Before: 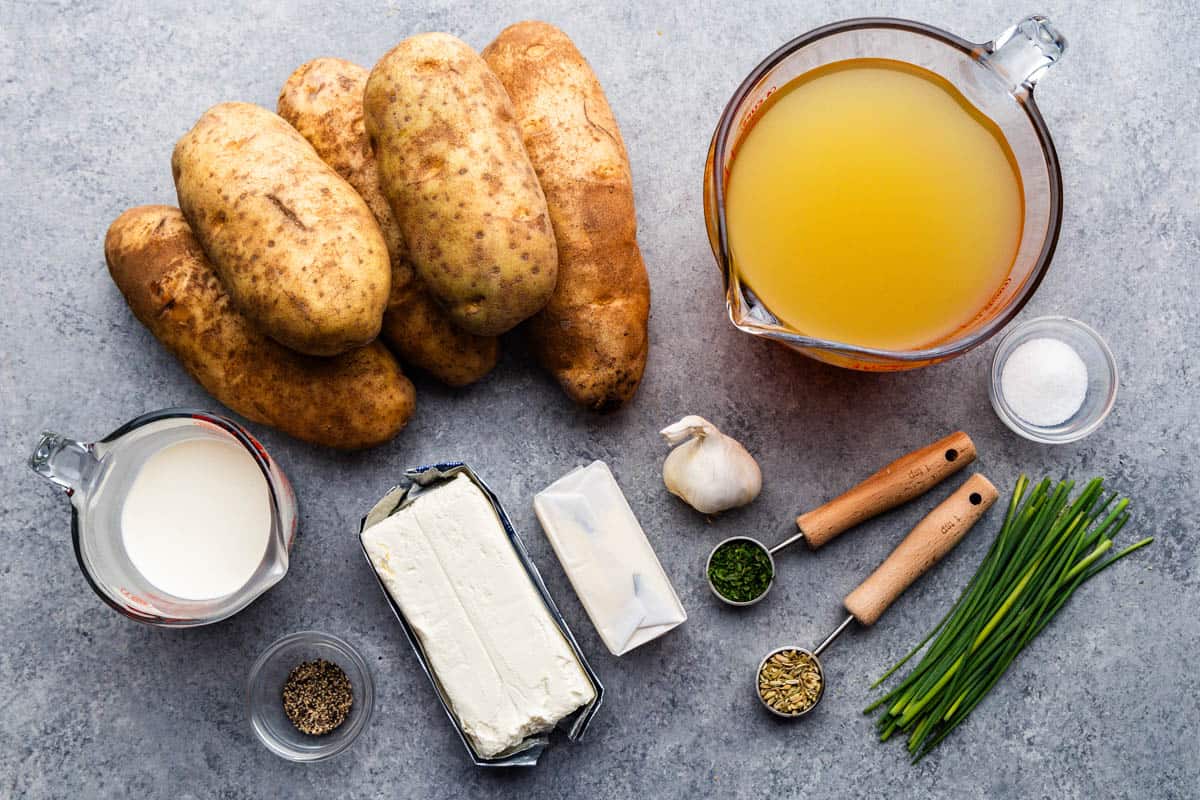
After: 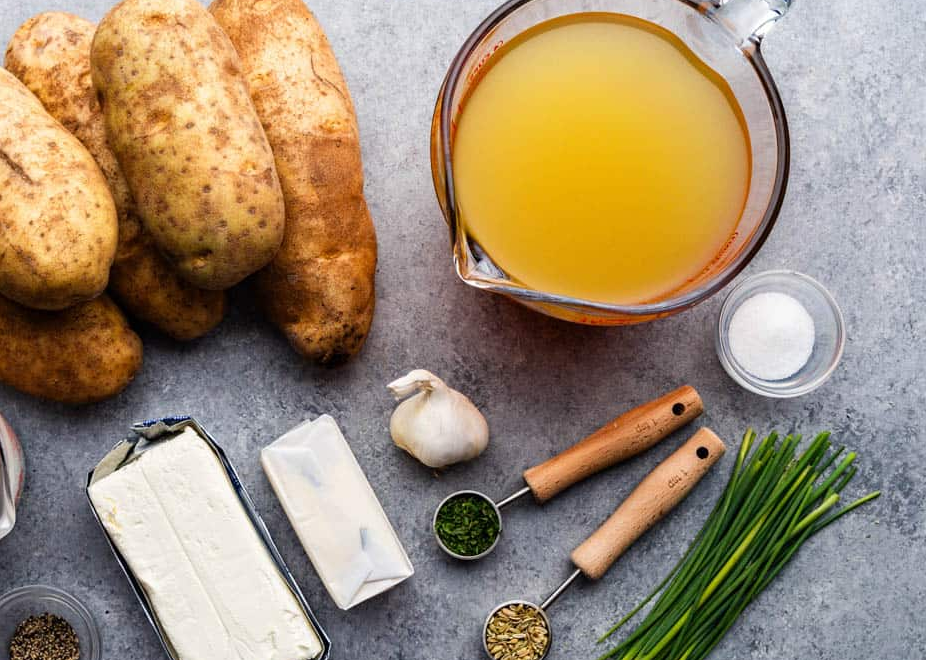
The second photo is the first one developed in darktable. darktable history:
crop: left 22.81%, top 5.821%, bottom 11.638%
